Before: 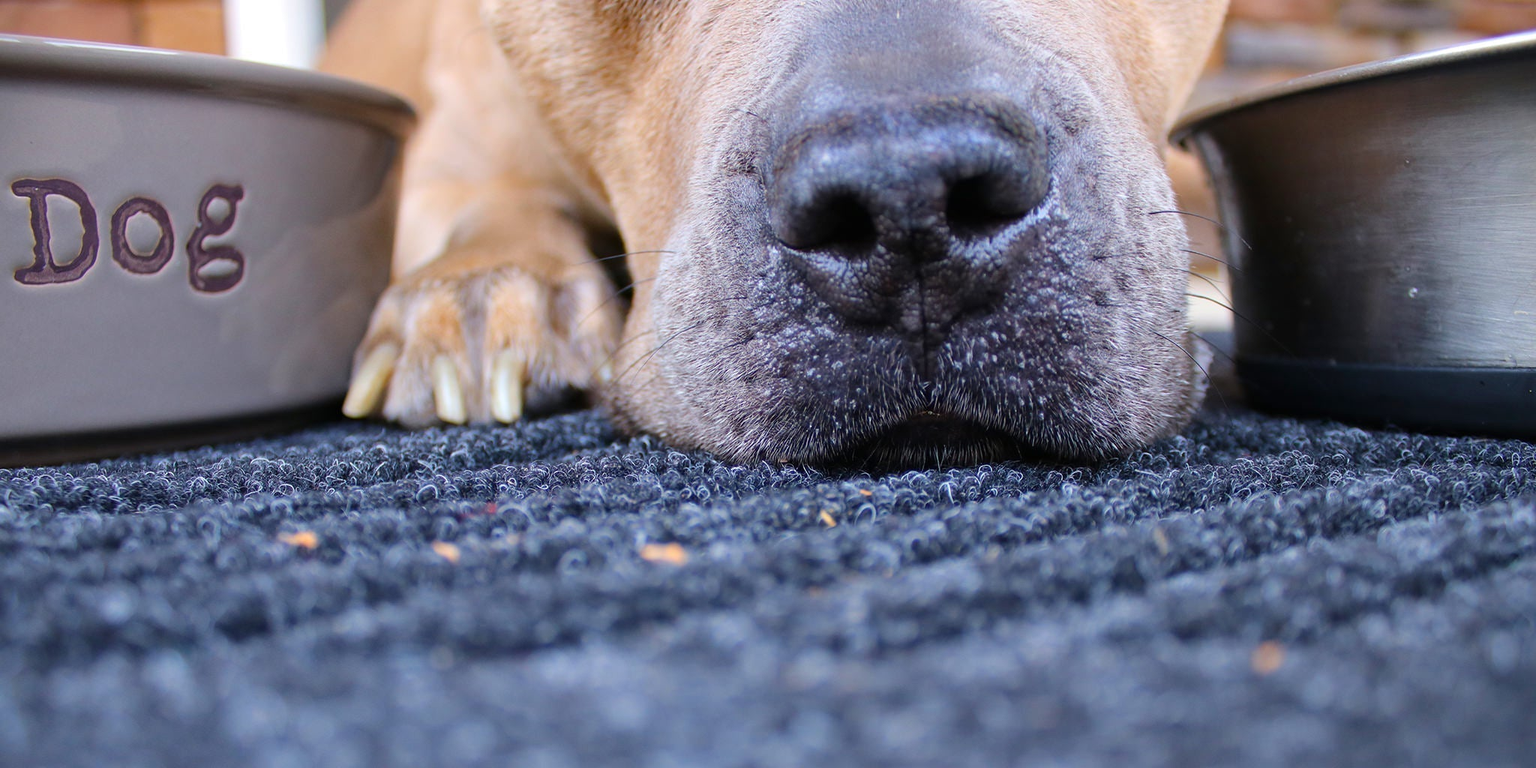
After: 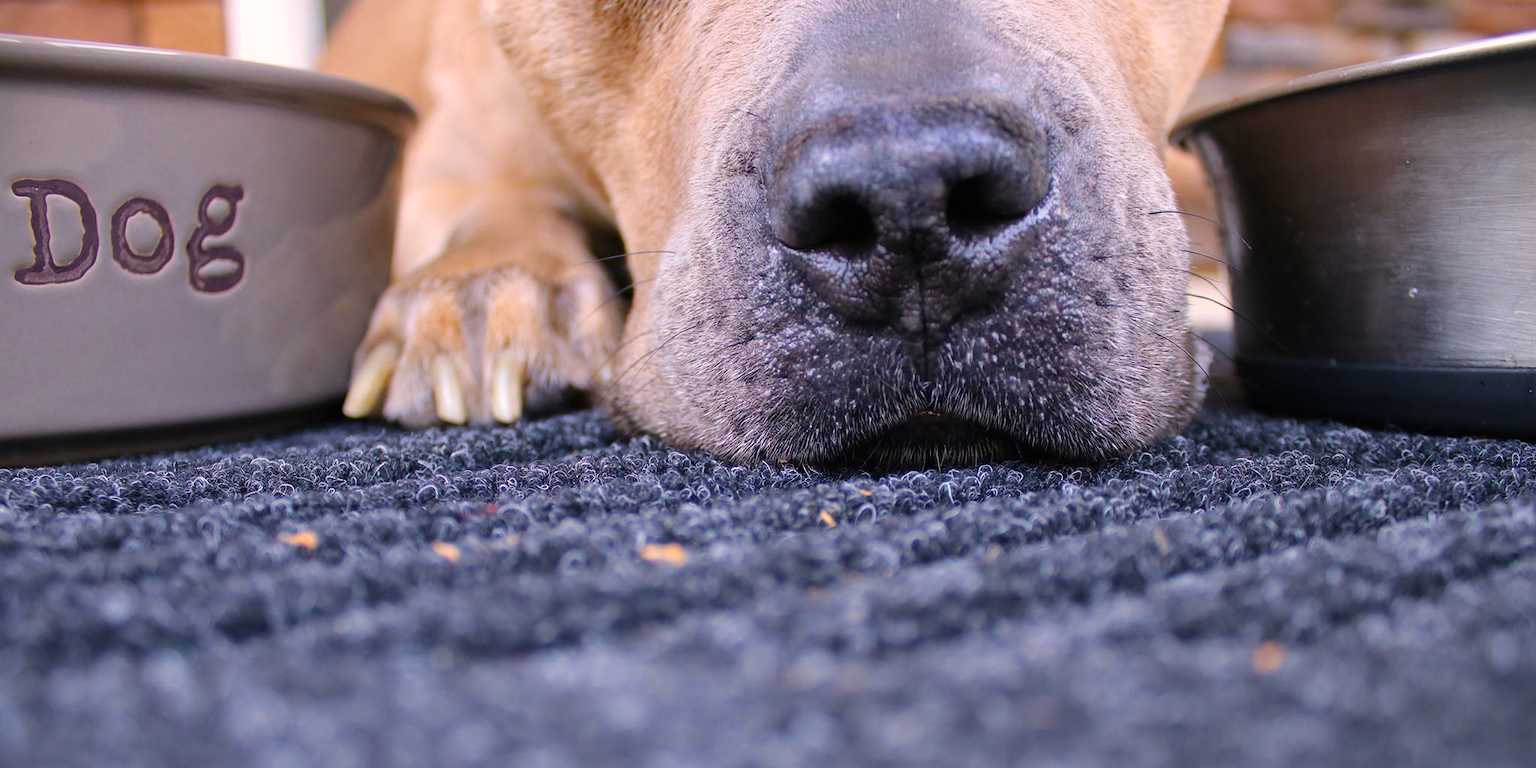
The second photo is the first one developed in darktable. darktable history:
color correction: highlights a* 7.7, highlights b* 3.98
